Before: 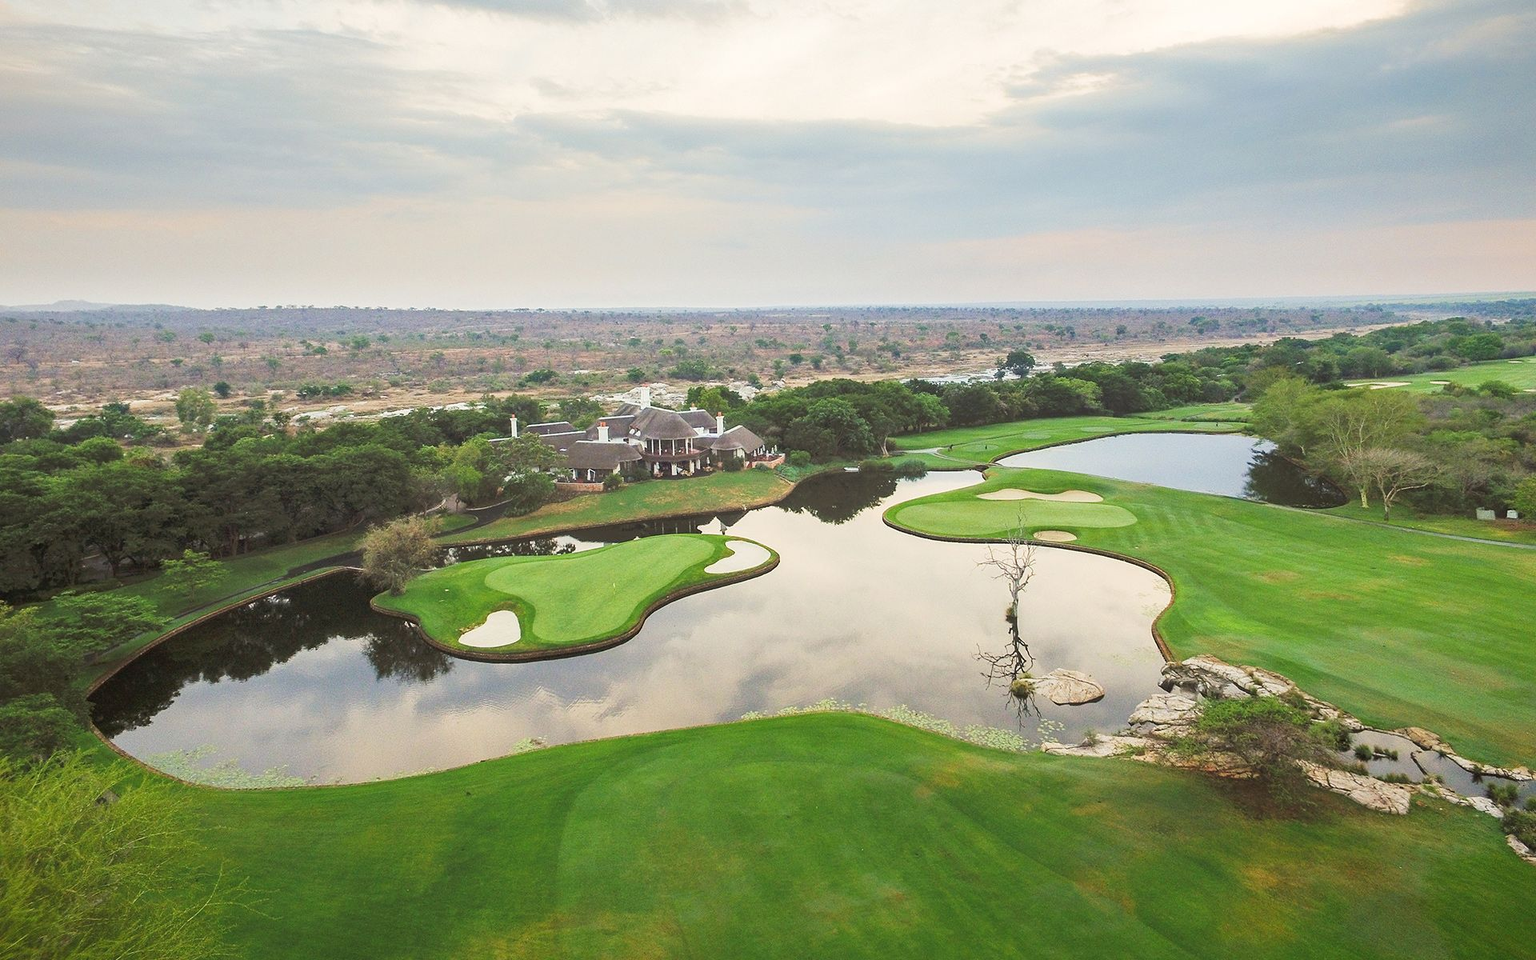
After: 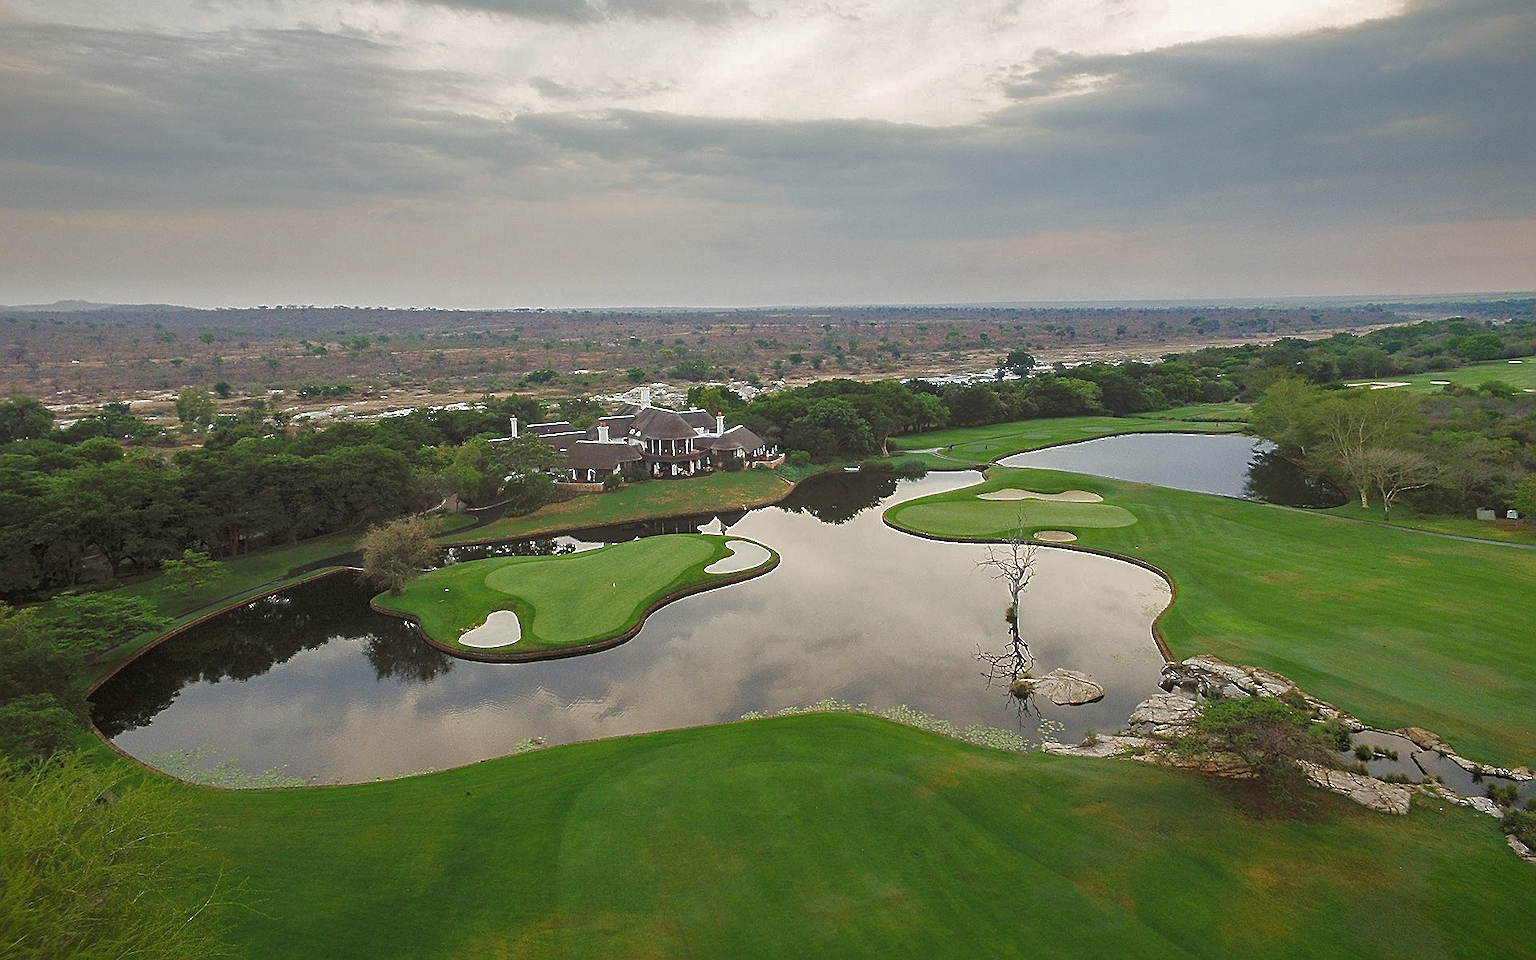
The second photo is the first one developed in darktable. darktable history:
base curve: curves: ch0 [(0, 0) (0.826, 0.587) (1, 1)]
sharpen: on, module defaults
